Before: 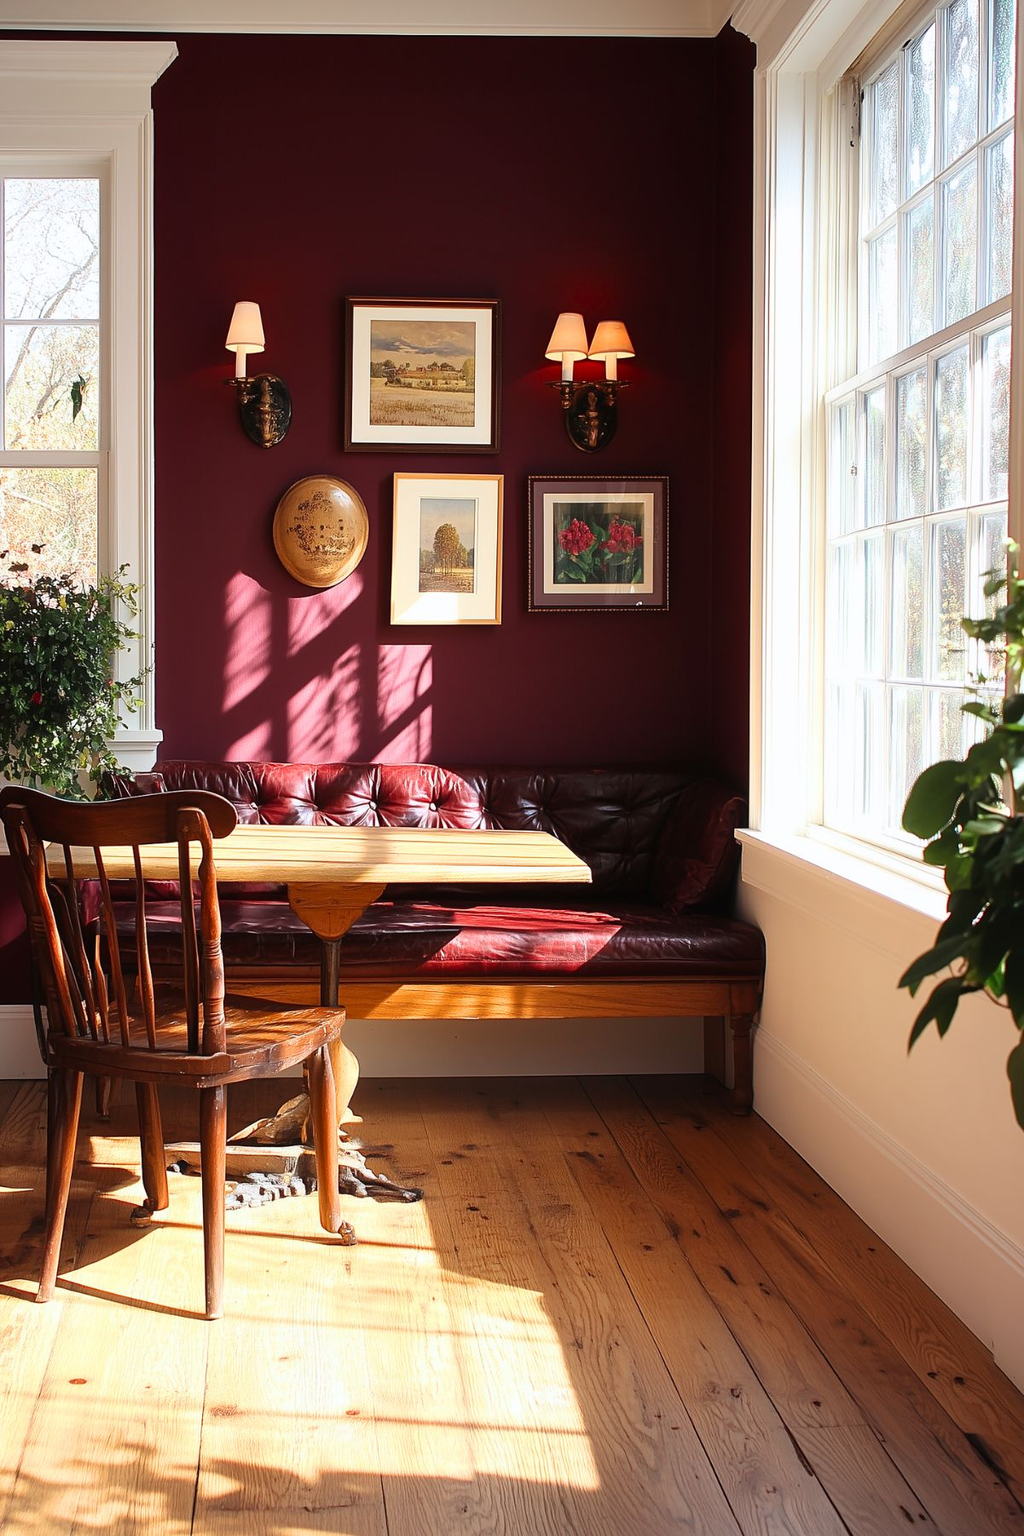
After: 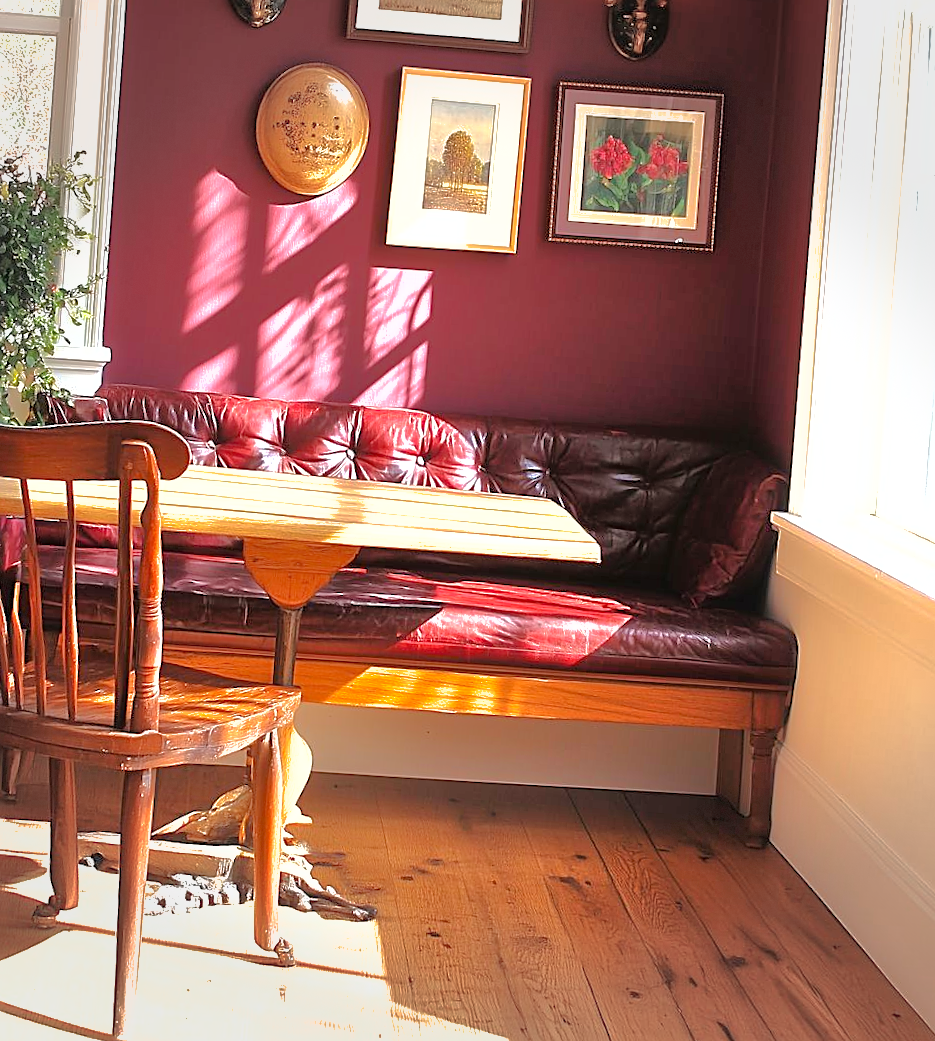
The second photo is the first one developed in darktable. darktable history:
rotate and perspective: rotation 4.1°, automatic cropping off
sharpen: on, module defaults
vignetting: fall-off start 91%, fall-off radius 39.39%, brightness -0.182, saturation -0.3, width/height ratio 1.219, shape 1.3, dithering 8-bit output, unbound false
base curve: curves: ch0 [(0, 0) (0.297, 0.298) (1, 1)], preserve colors none
shadows and highlights: shadows 40, highlights -60
crop: left 11.123%, top 27.61%, right 18.3%, bottom 17.034%
exposure: black level correction 0, exposure 0.7 EV, compensate exposure bias true, compensate highlight preservation false
tone equalizer: -7 EV 0.15 EV, -6 EV 0.6 EV, -5 EV 1.15 EV, -4 EV 1.33 EV, -3 EV 1.15 EV, -2 EV 0.6 EV, -1 EV 0.15 EV, mask exposure compensation -0.5 EV
